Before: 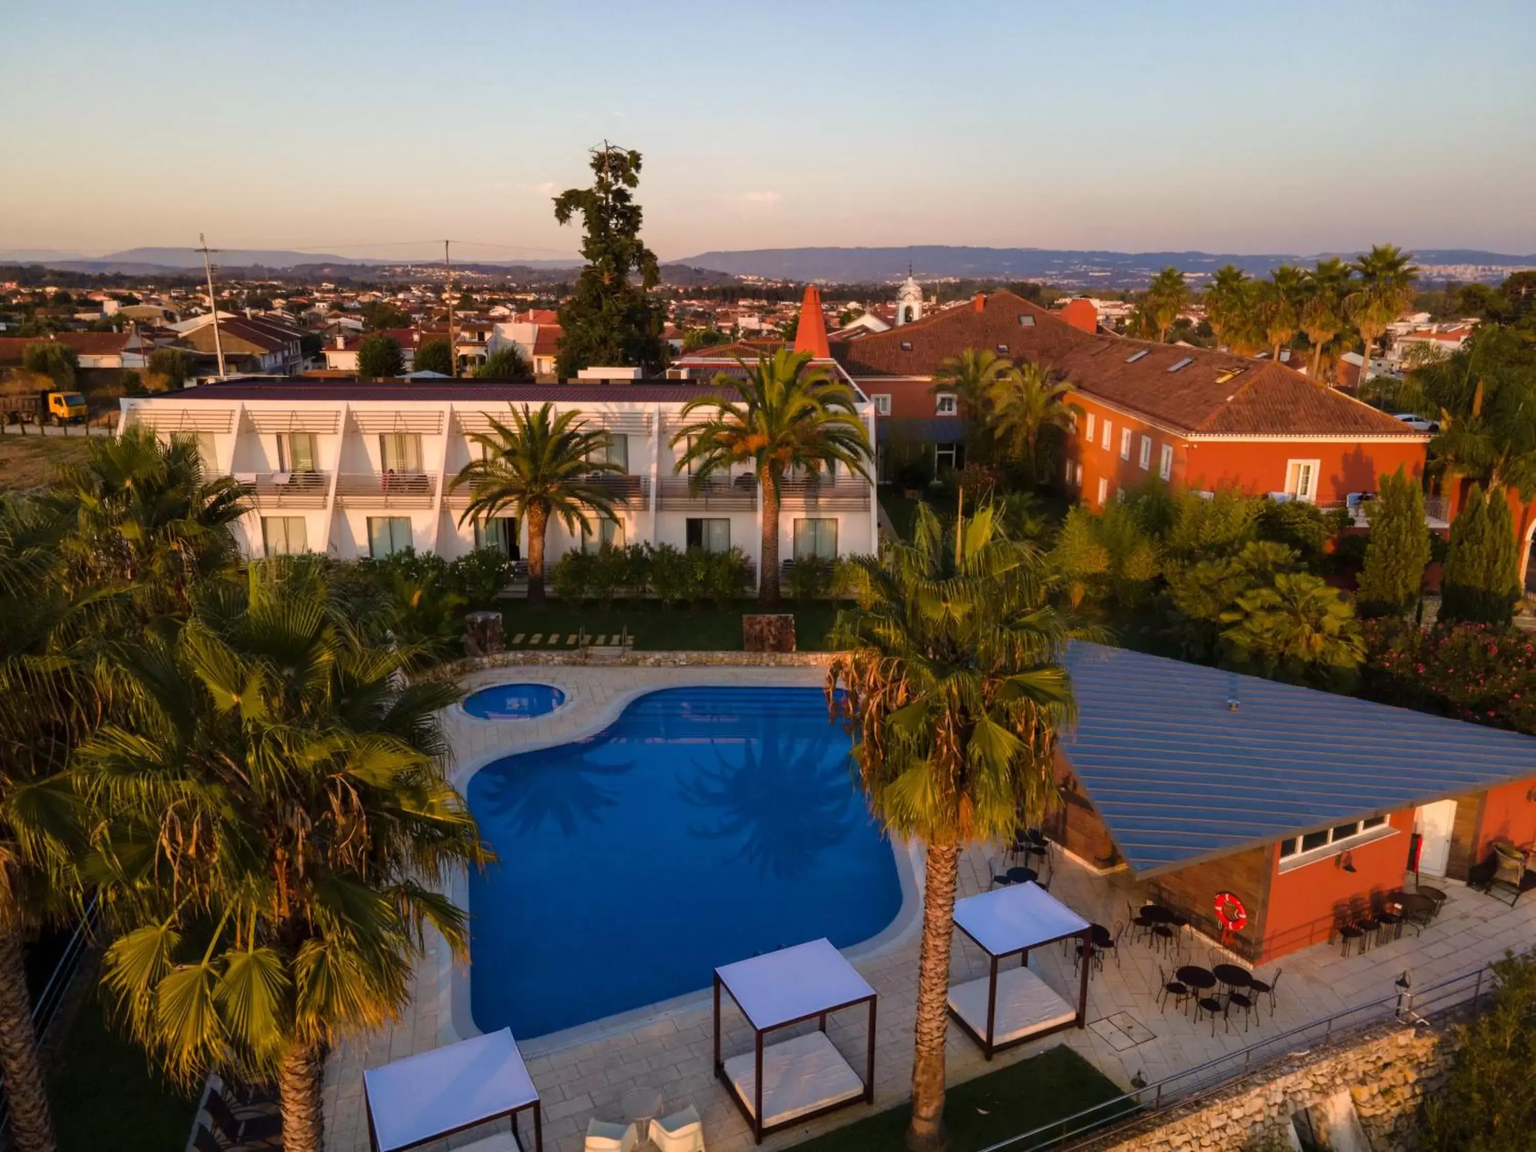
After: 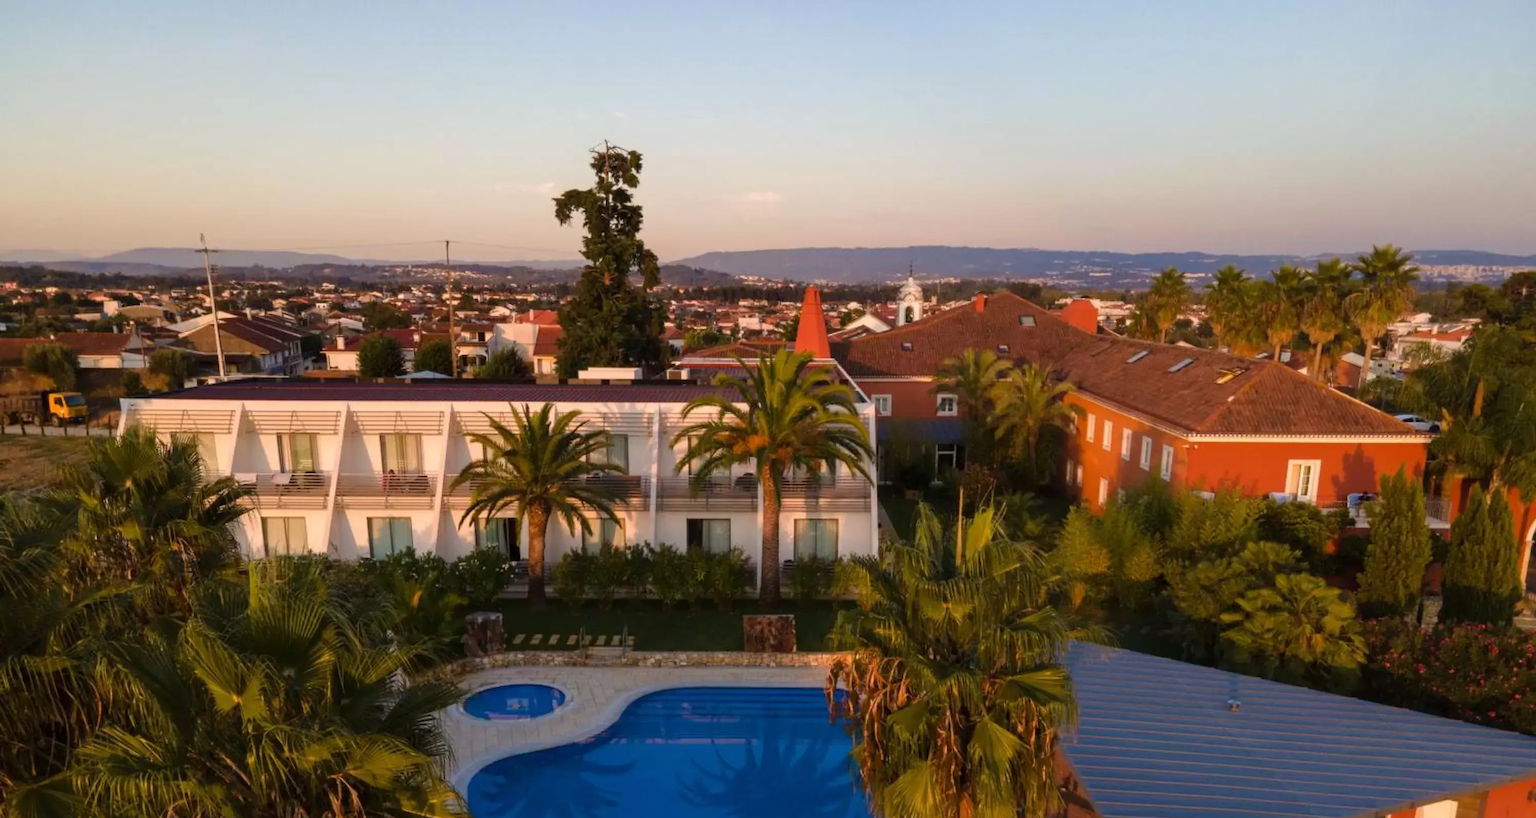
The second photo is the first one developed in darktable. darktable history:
crop: right 0%, bottom 28.918%
